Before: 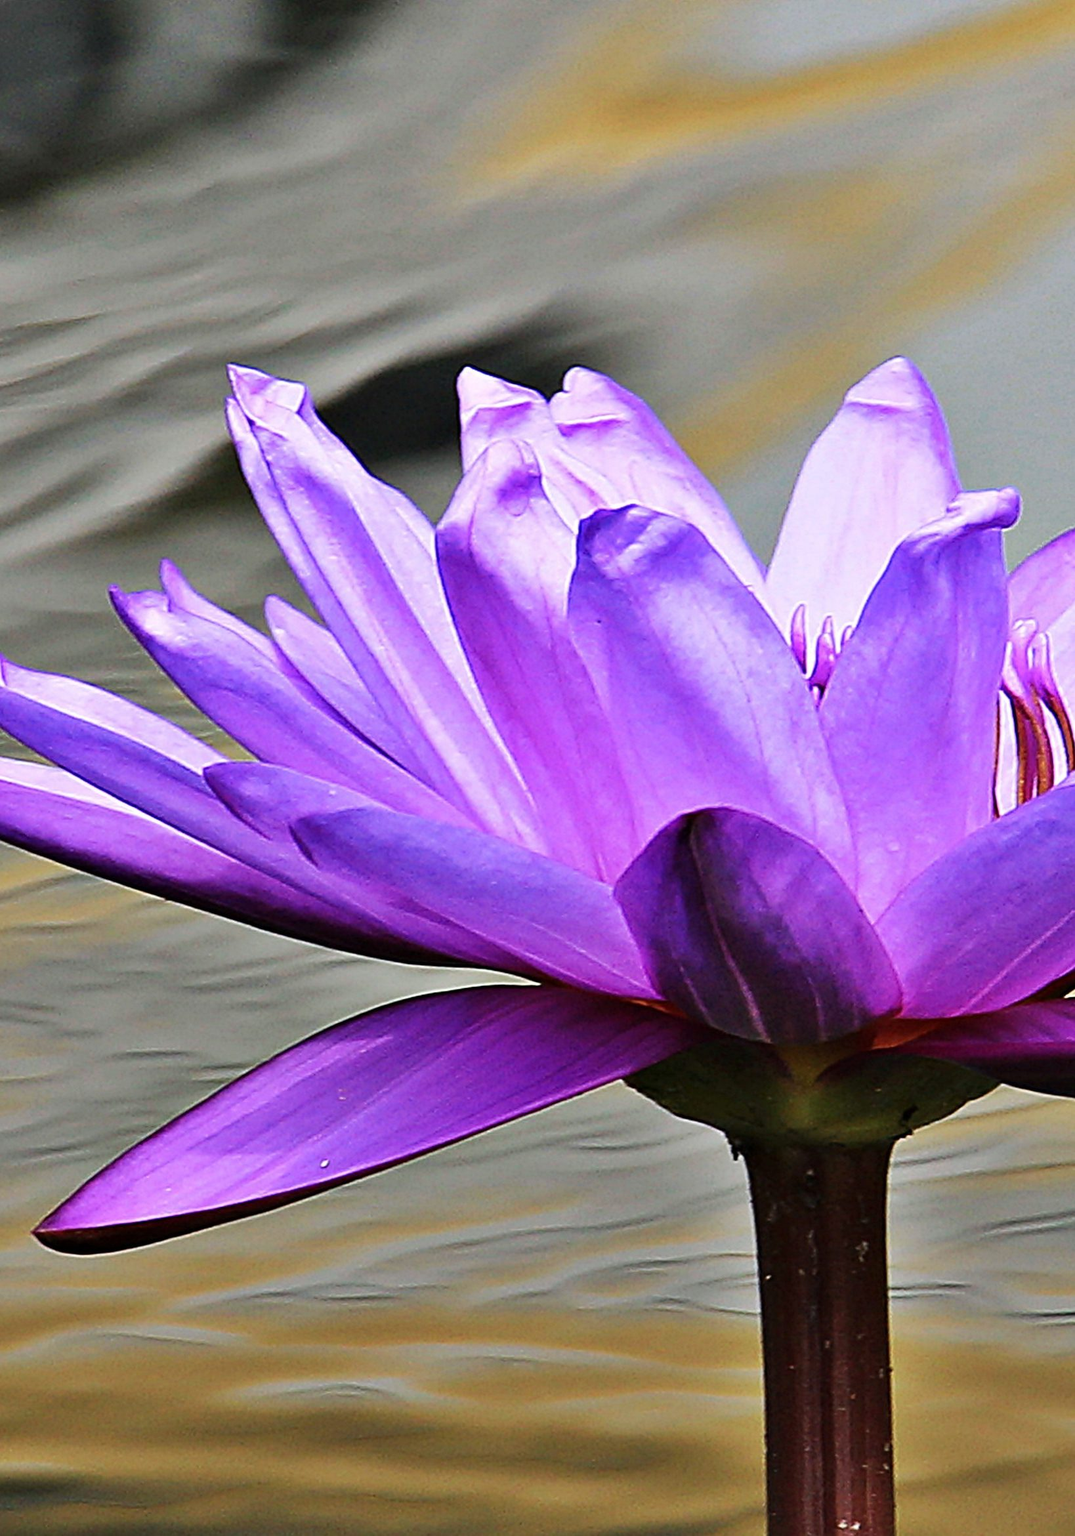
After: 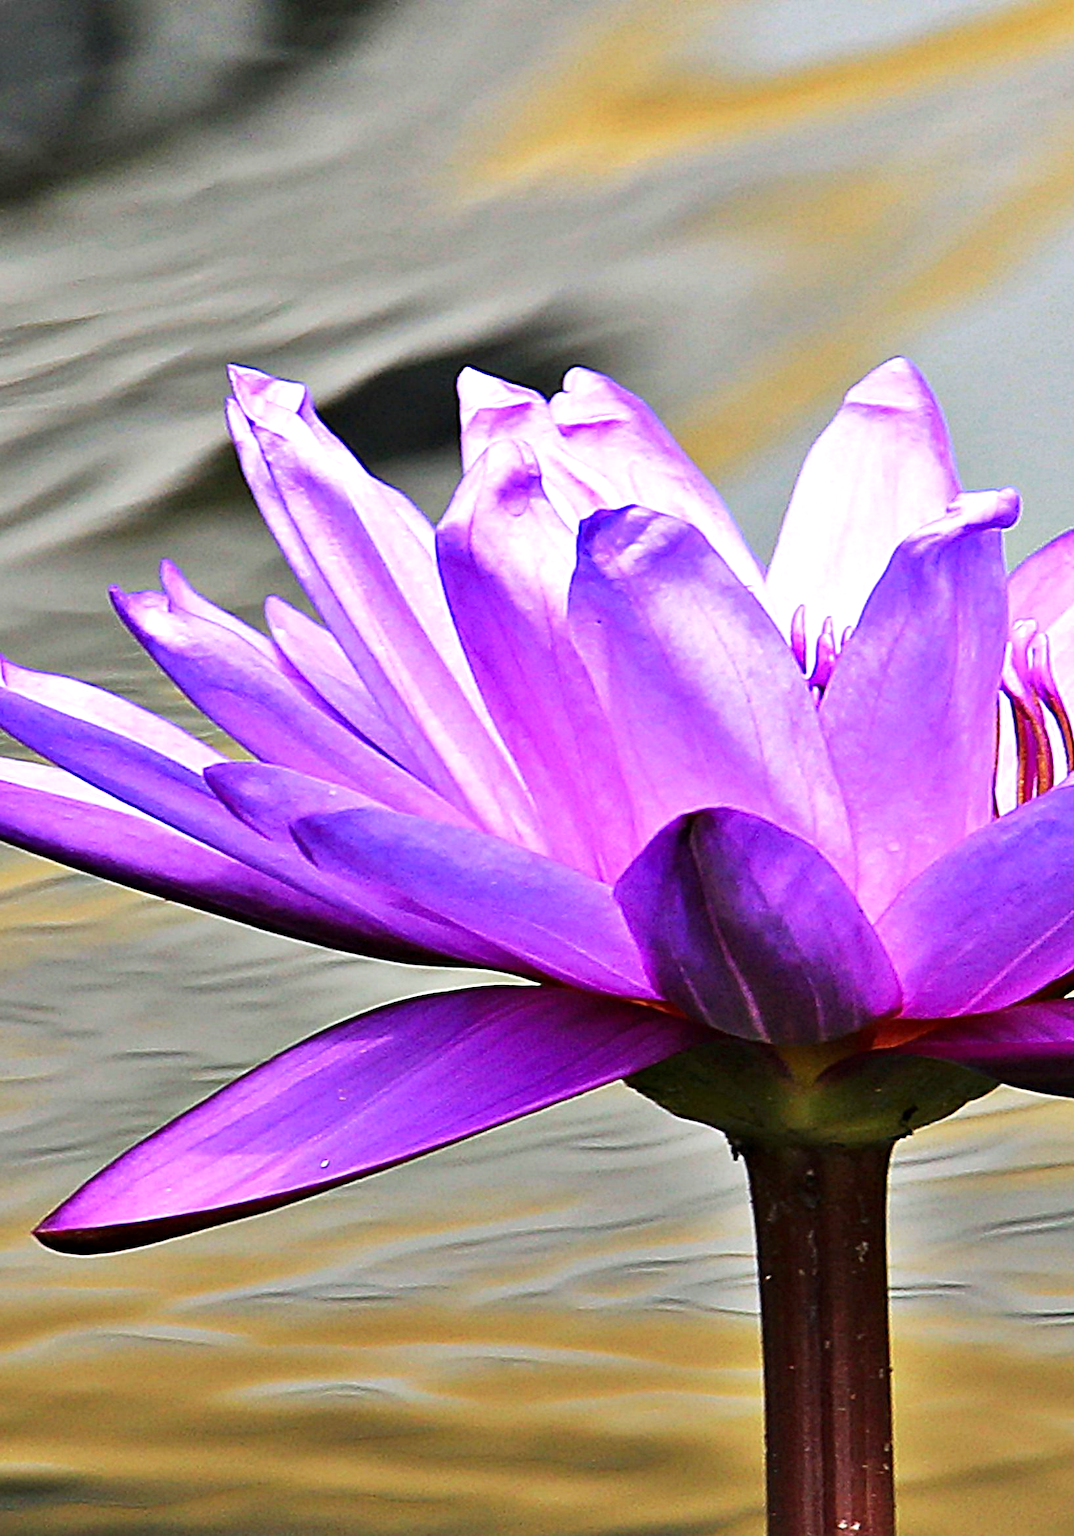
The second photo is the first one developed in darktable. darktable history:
exposure: black level correction 0.001, exposure 0.5 EV, compensate exposure bias true, compensate highlight preservation false
contrast brightness saturation: saturation 0.1
